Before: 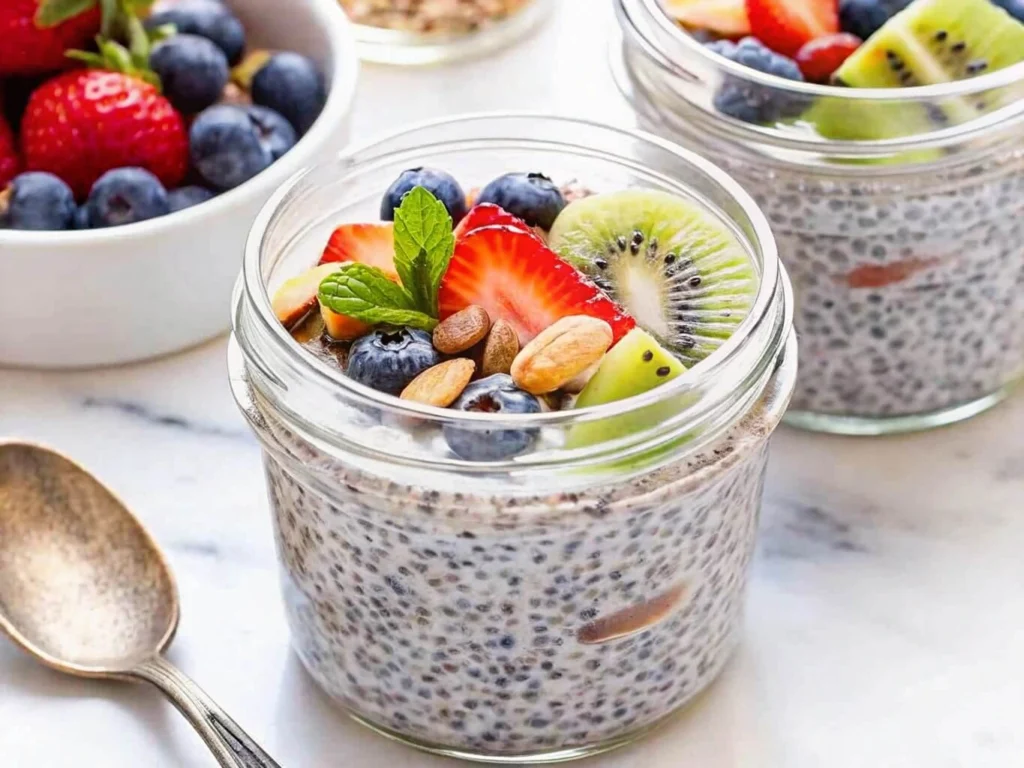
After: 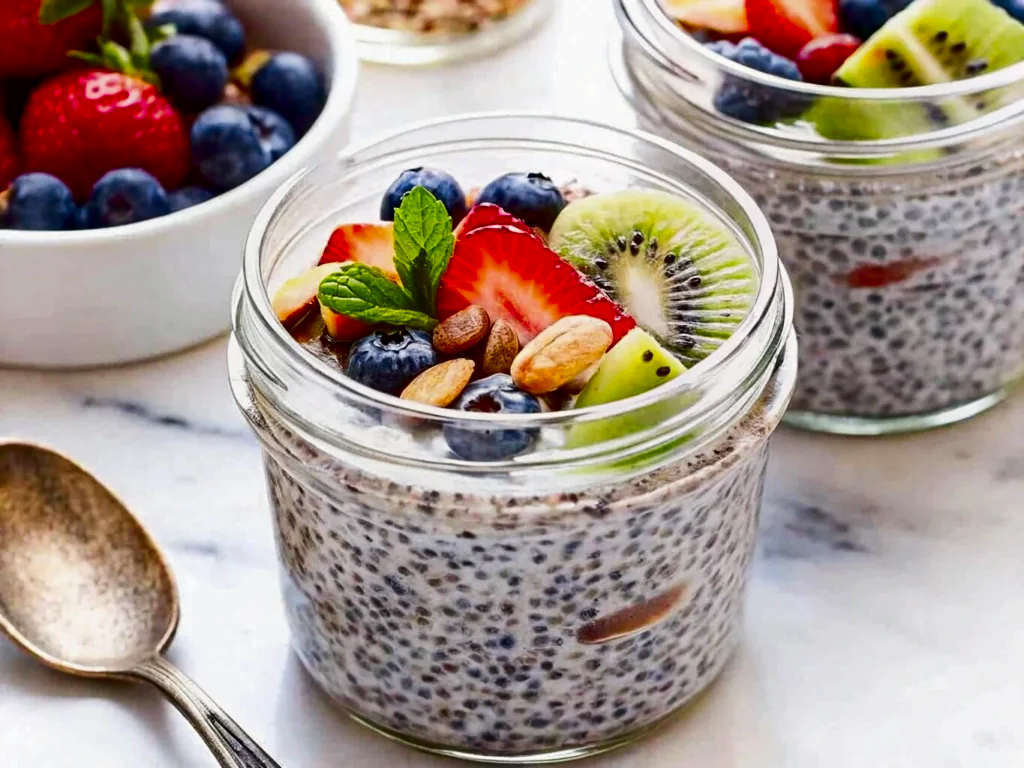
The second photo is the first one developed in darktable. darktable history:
tone curve: curves: ch0 [(0, 0) (0.526, 0.642) (1, 1)], color space Lab, linked channels, preserve colors none
contrast brightness saturation: brightness -0.52
